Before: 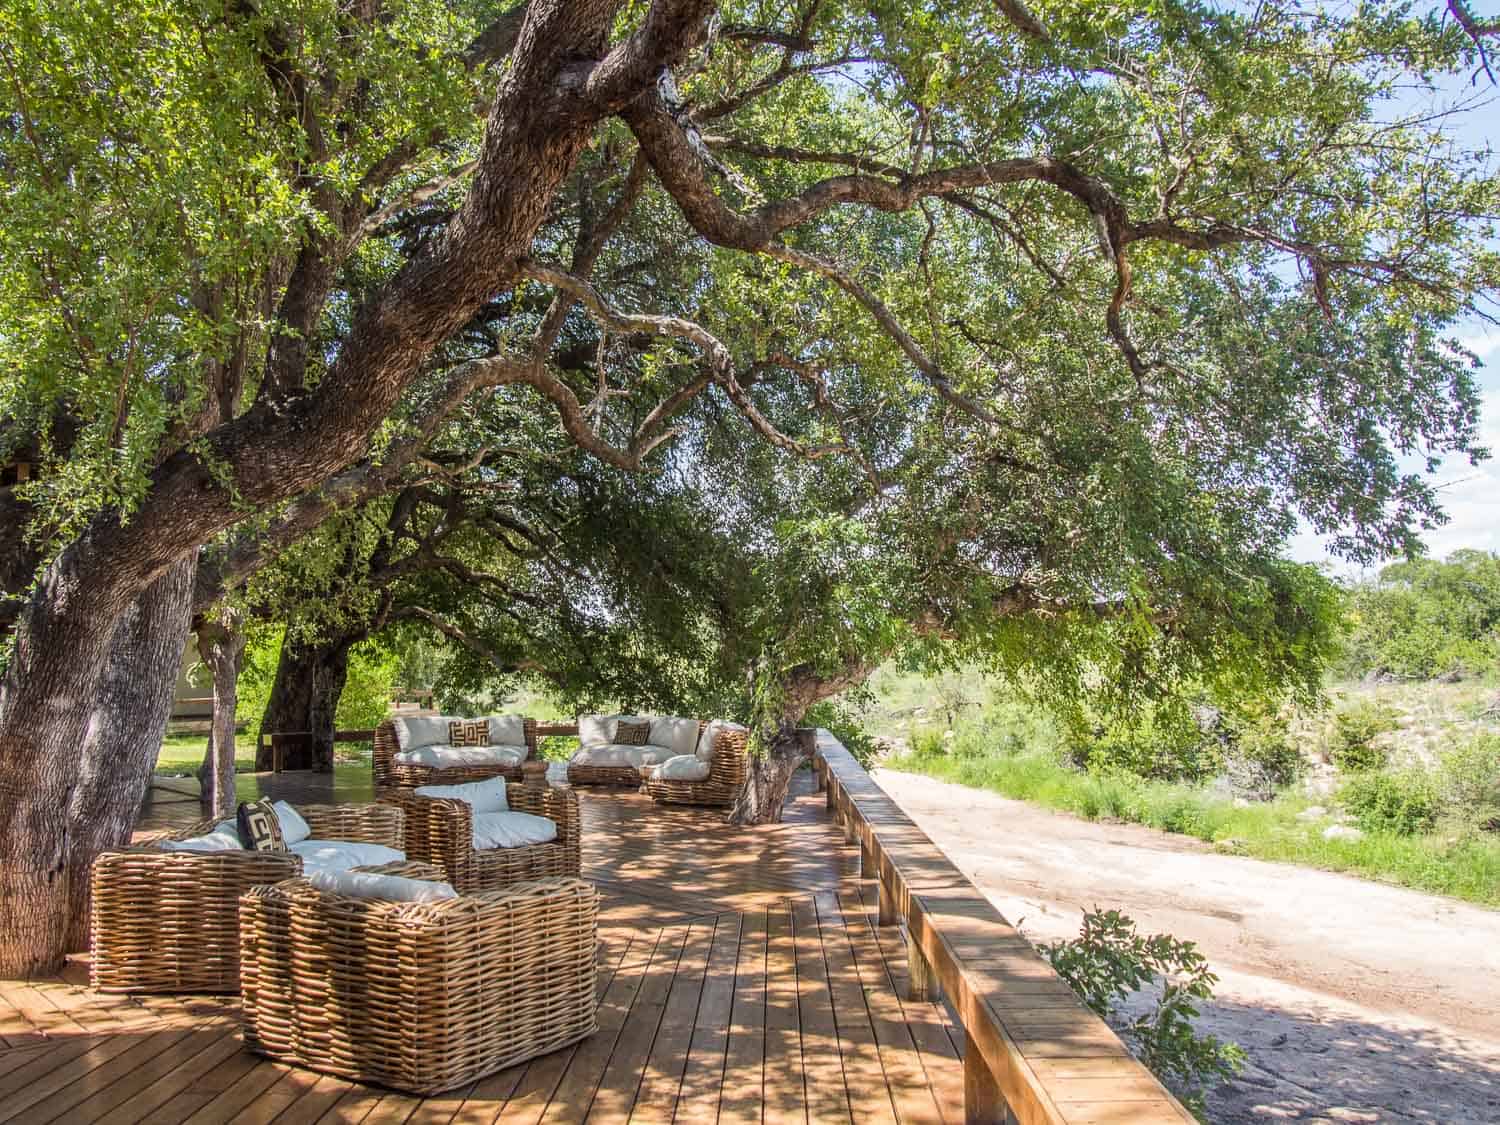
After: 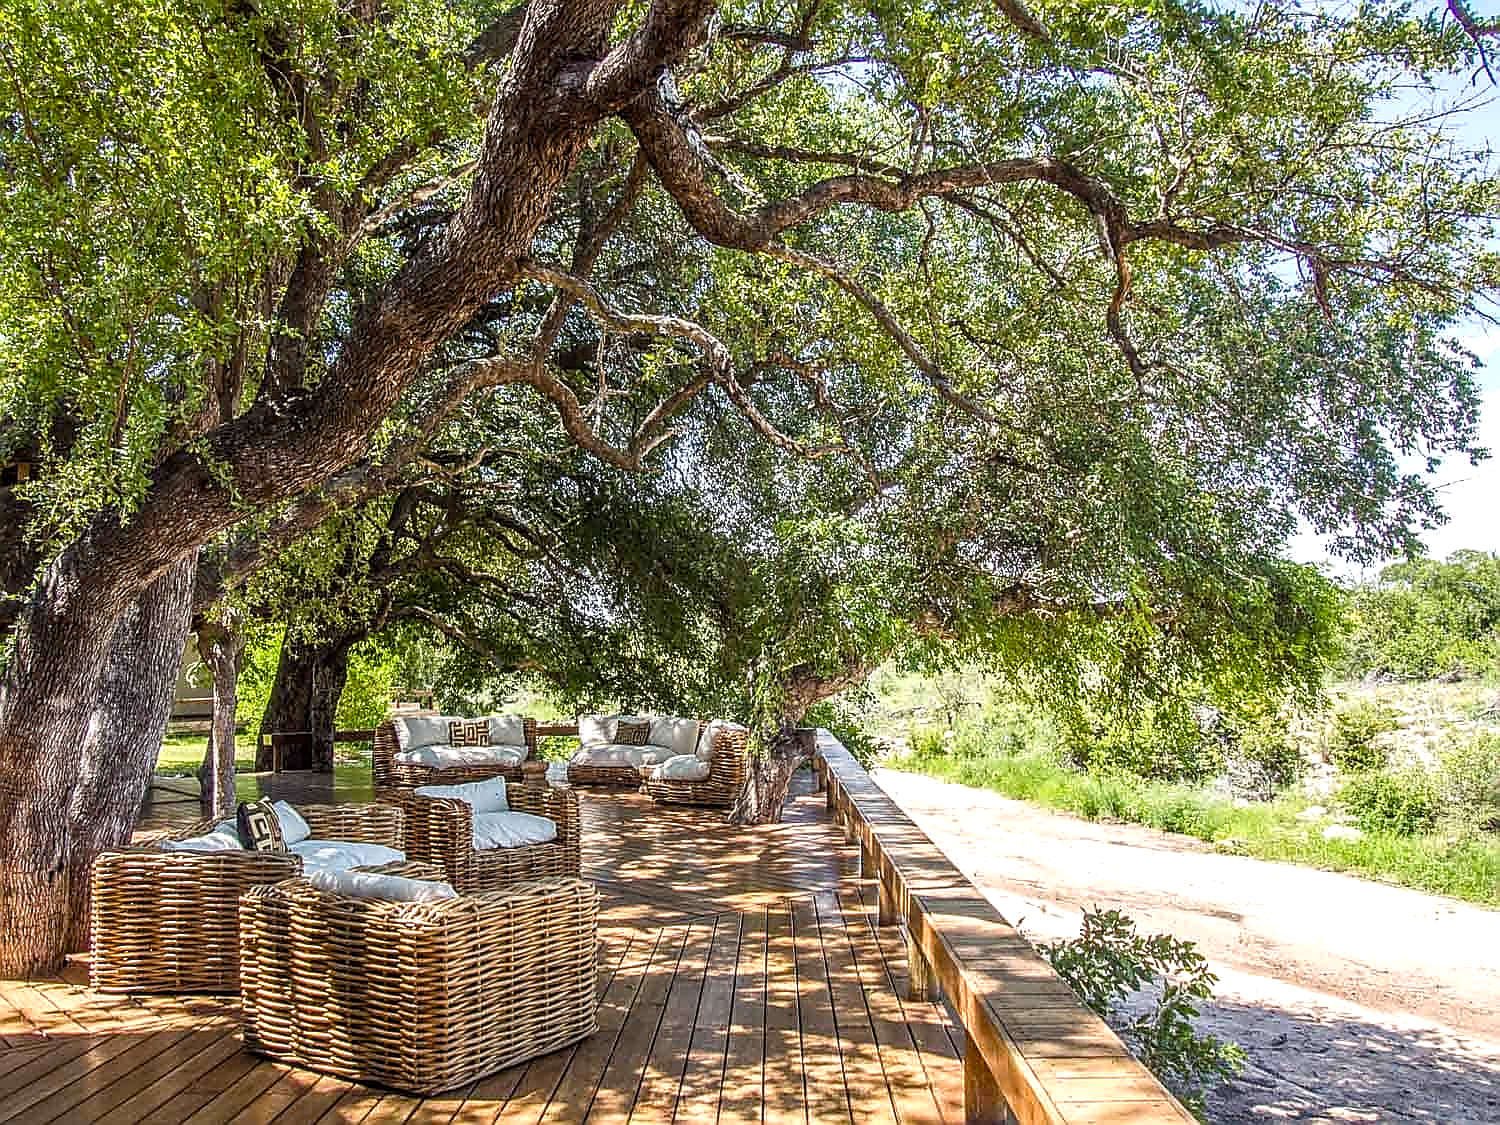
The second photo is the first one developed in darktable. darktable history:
sharpen: radius 1.42, amount 1.267, threshold 0.628
color balance rgb: perceptual saturation grading › global saturation 15.387%, perceptual saturation grading › highlights -19.329%, perceptual saturation grading › shadows 20.596%, perceptual brilliance grading › global brilliance 1.51%, perceptual brilliance grading › highlights 7.956%, perceptual brilliance grading › shadows -4.445%
local contrast: on, module defaults
